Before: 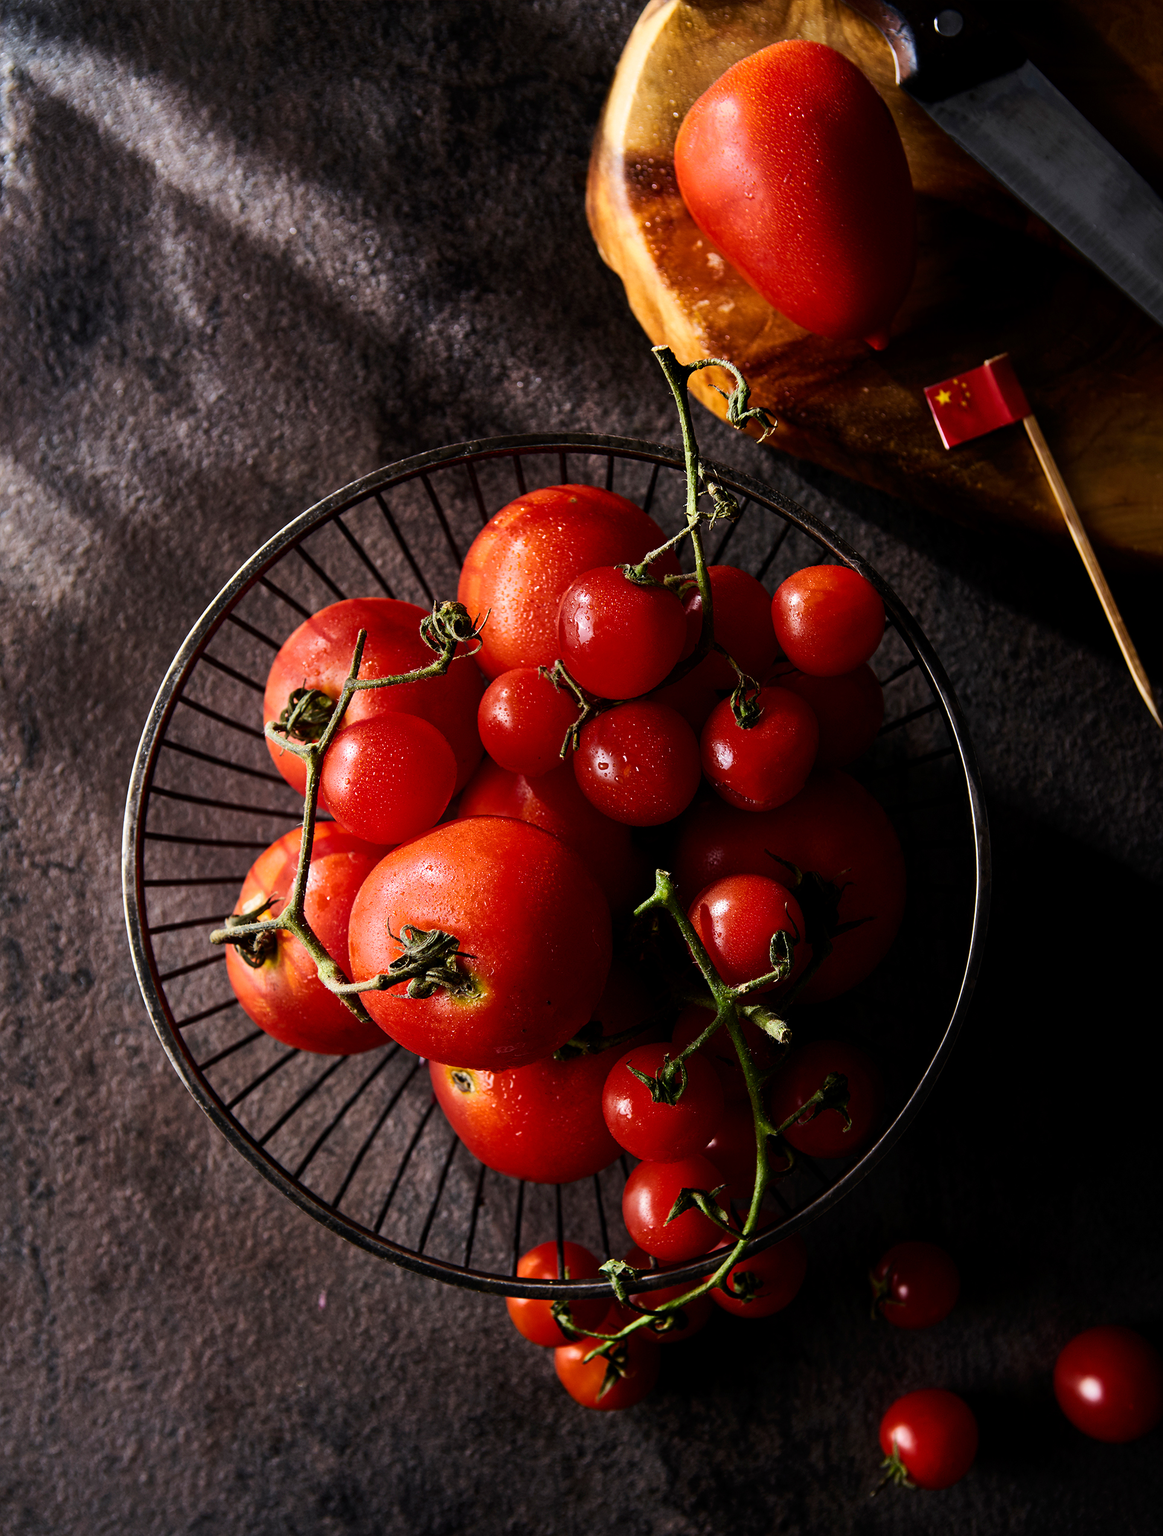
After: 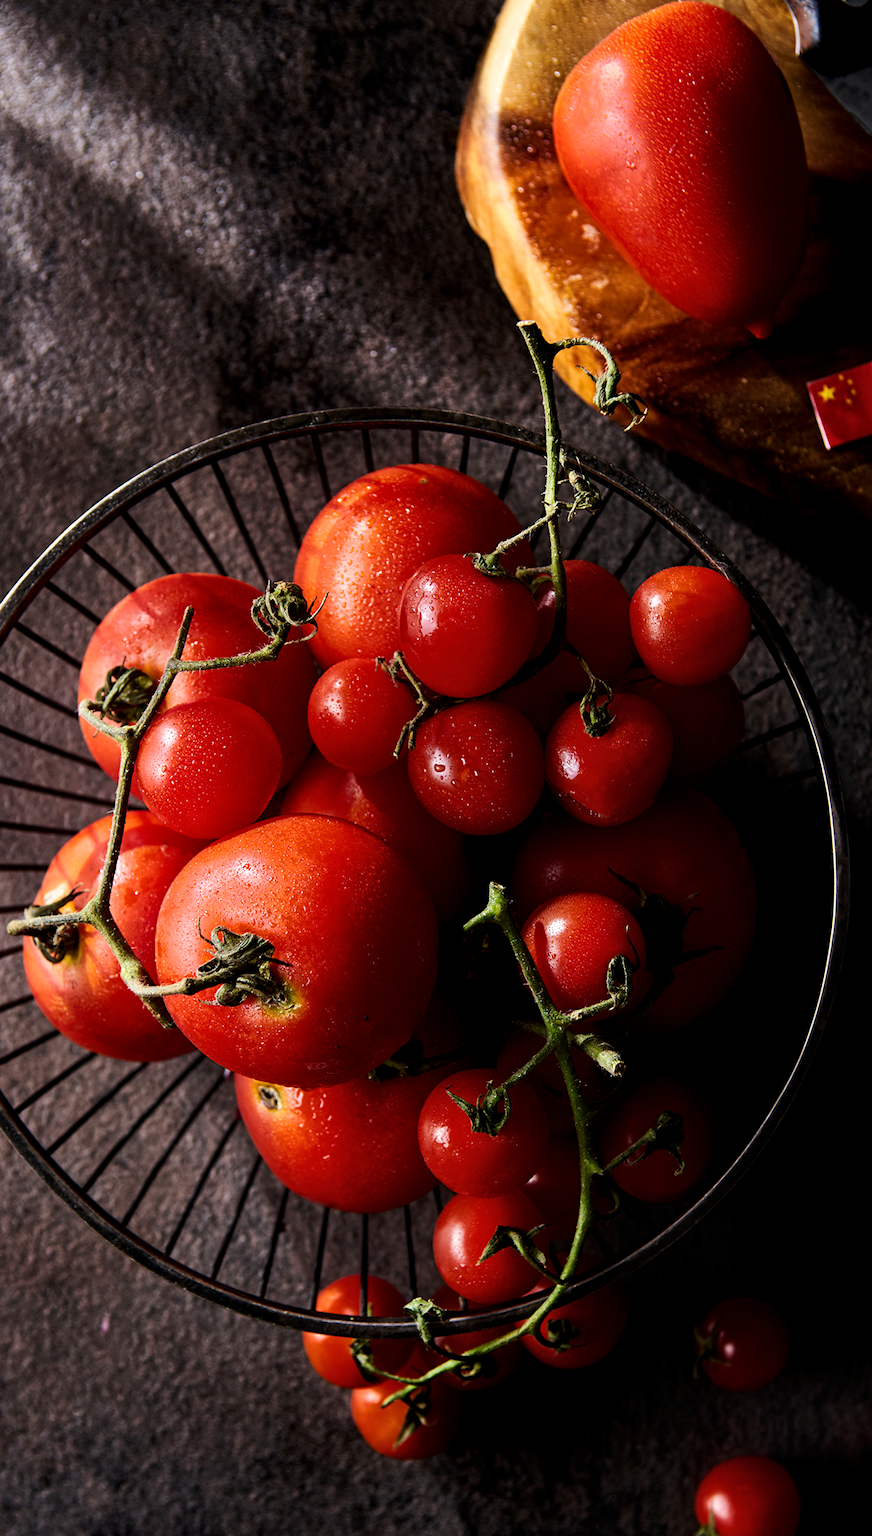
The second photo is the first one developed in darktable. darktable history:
local contrast: highlights 100%, shadows 100%, detail 120%, midtone range 0.2
crop and rotate: angle -3.27°, left 14.277%, top 0.028%, right 10.766%, bottom 0.028%
exposure: exposure -0.01 EV, compensate highlight preservation false
